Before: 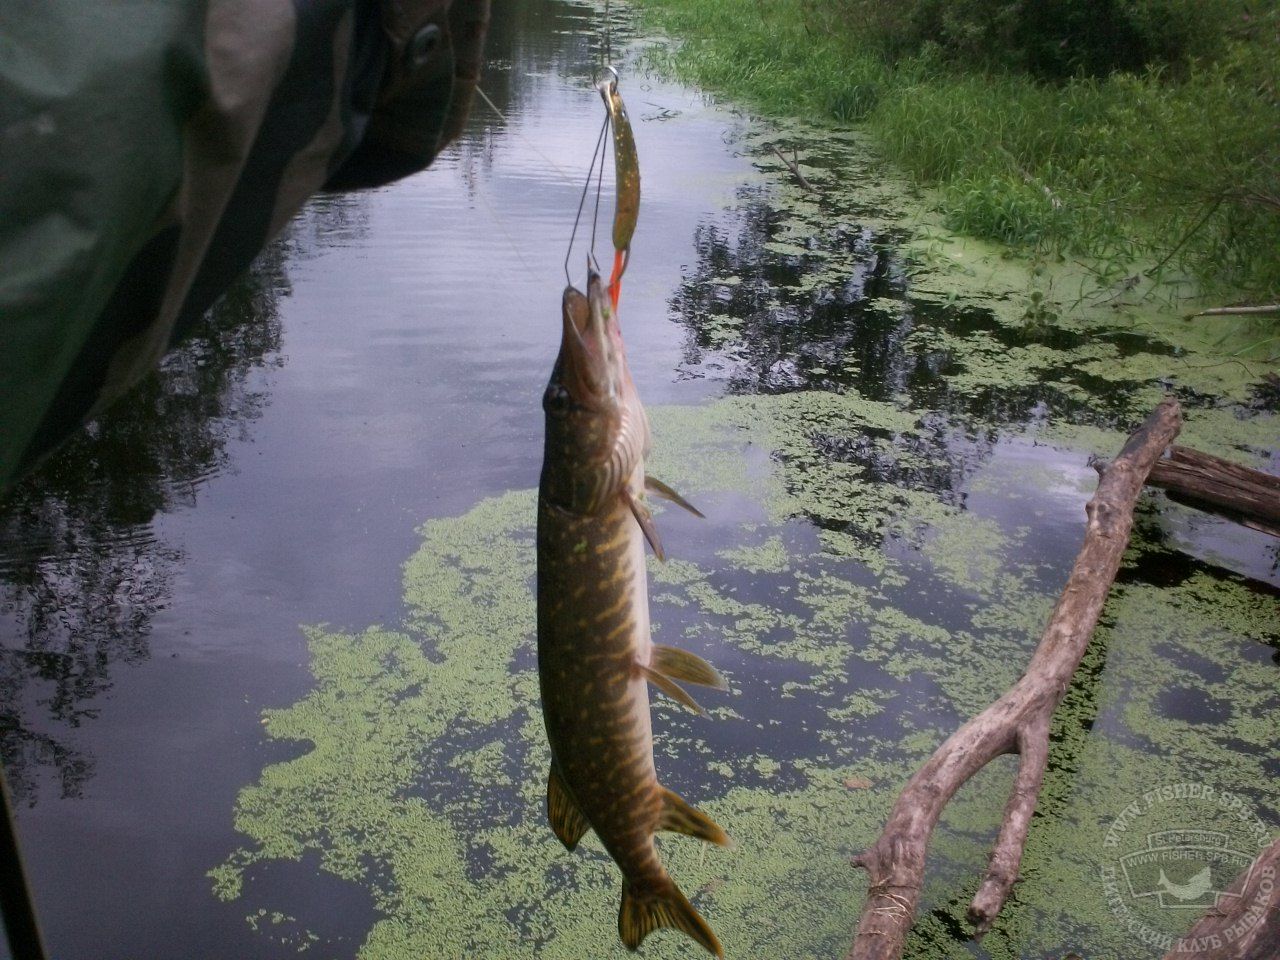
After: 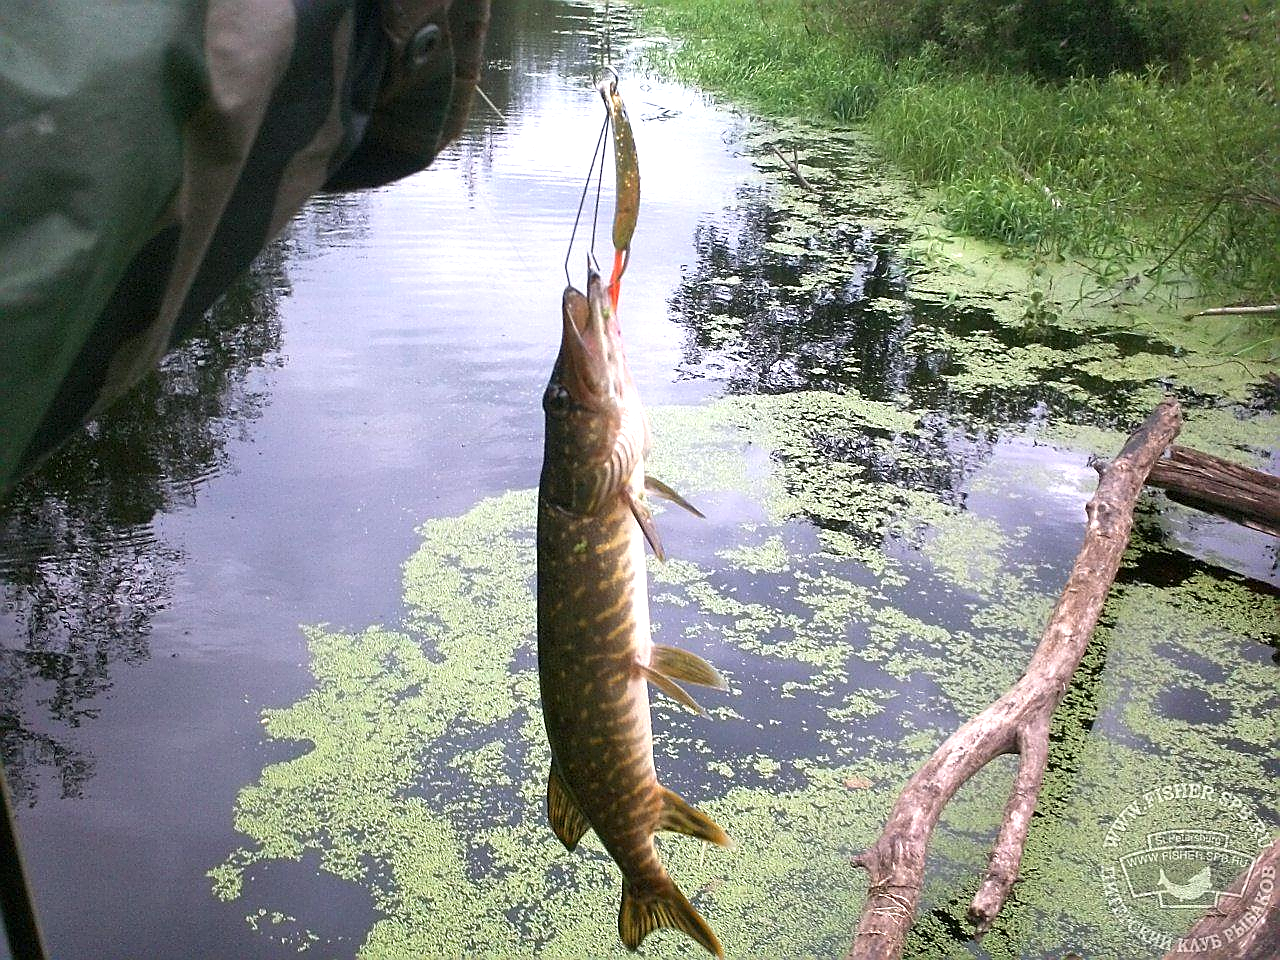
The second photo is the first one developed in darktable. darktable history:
sharpen: radius 1.392, amount 1.246, threshold 0.693
exposure: black level correction 0, exposure 1.106 EV, compensate highlight preservation false
